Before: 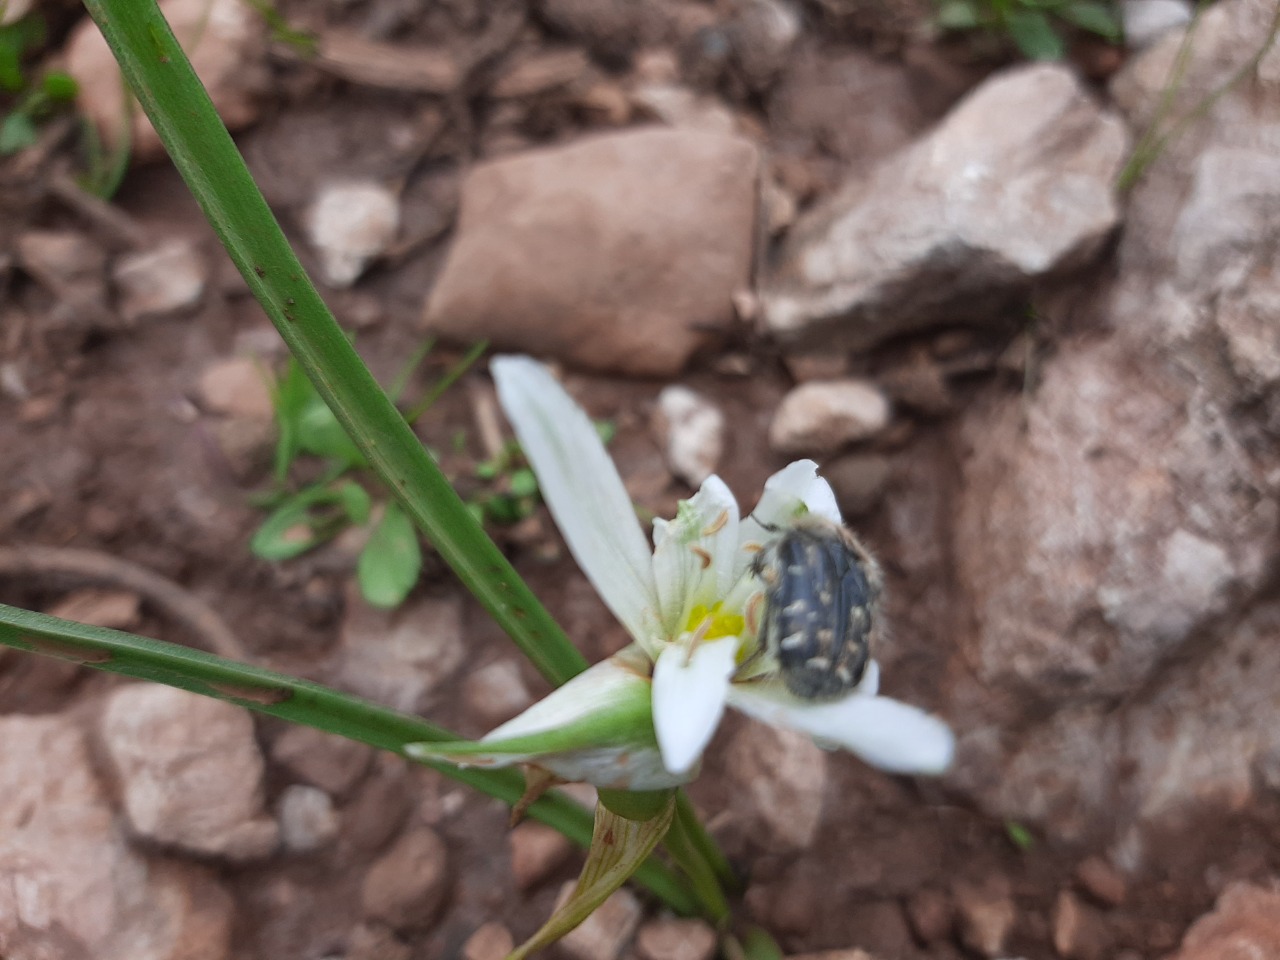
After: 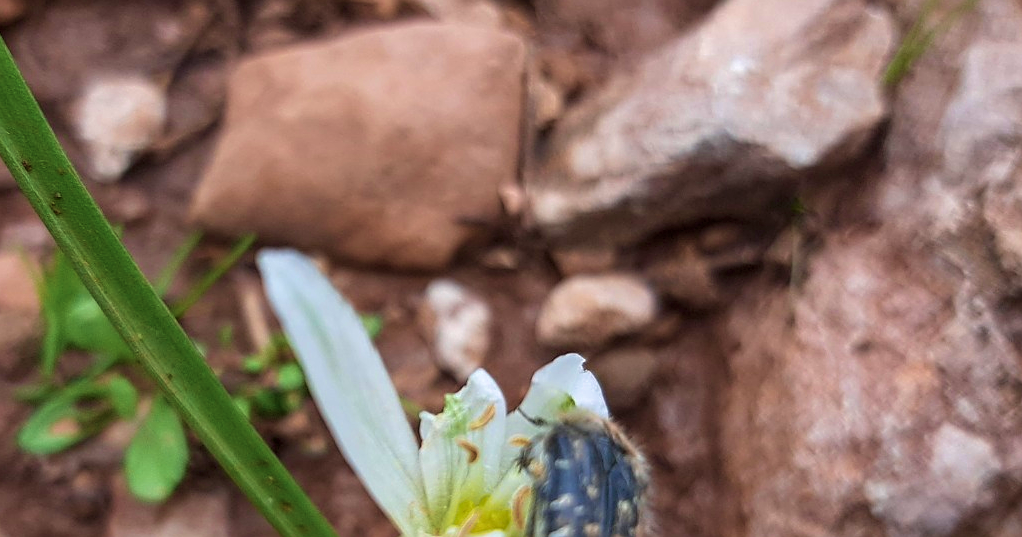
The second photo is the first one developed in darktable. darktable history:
sharpen: on, module defaults
velvia: strength 67.26%, mid-tones bias 0.976
local contrast: on, module defaults
crop: left 18.24%, top 11.077%, right 1.895%, bottom 32.93%
